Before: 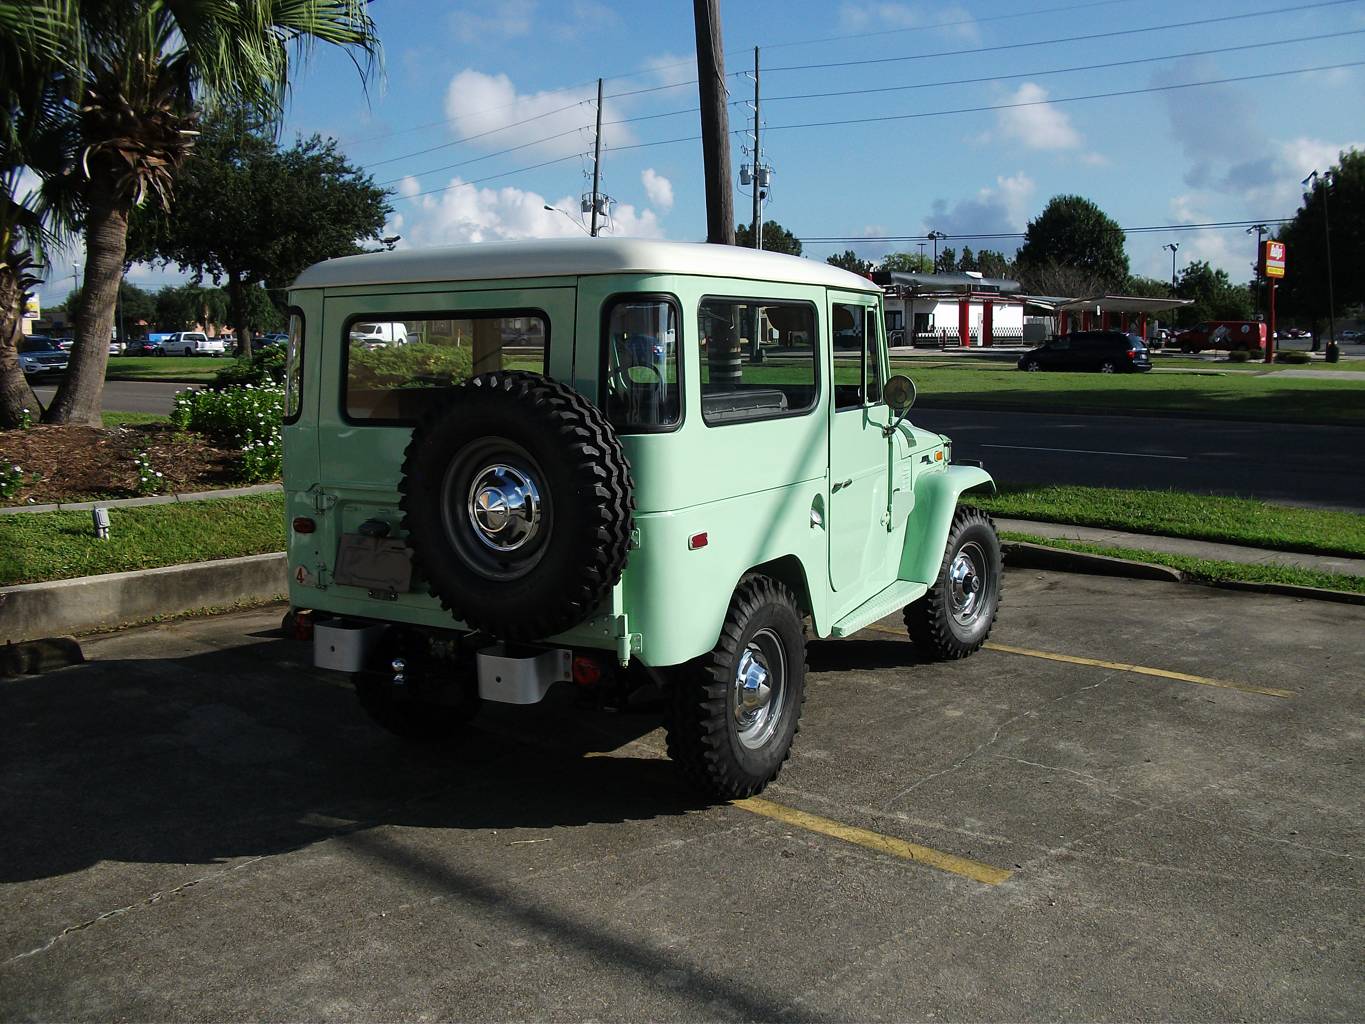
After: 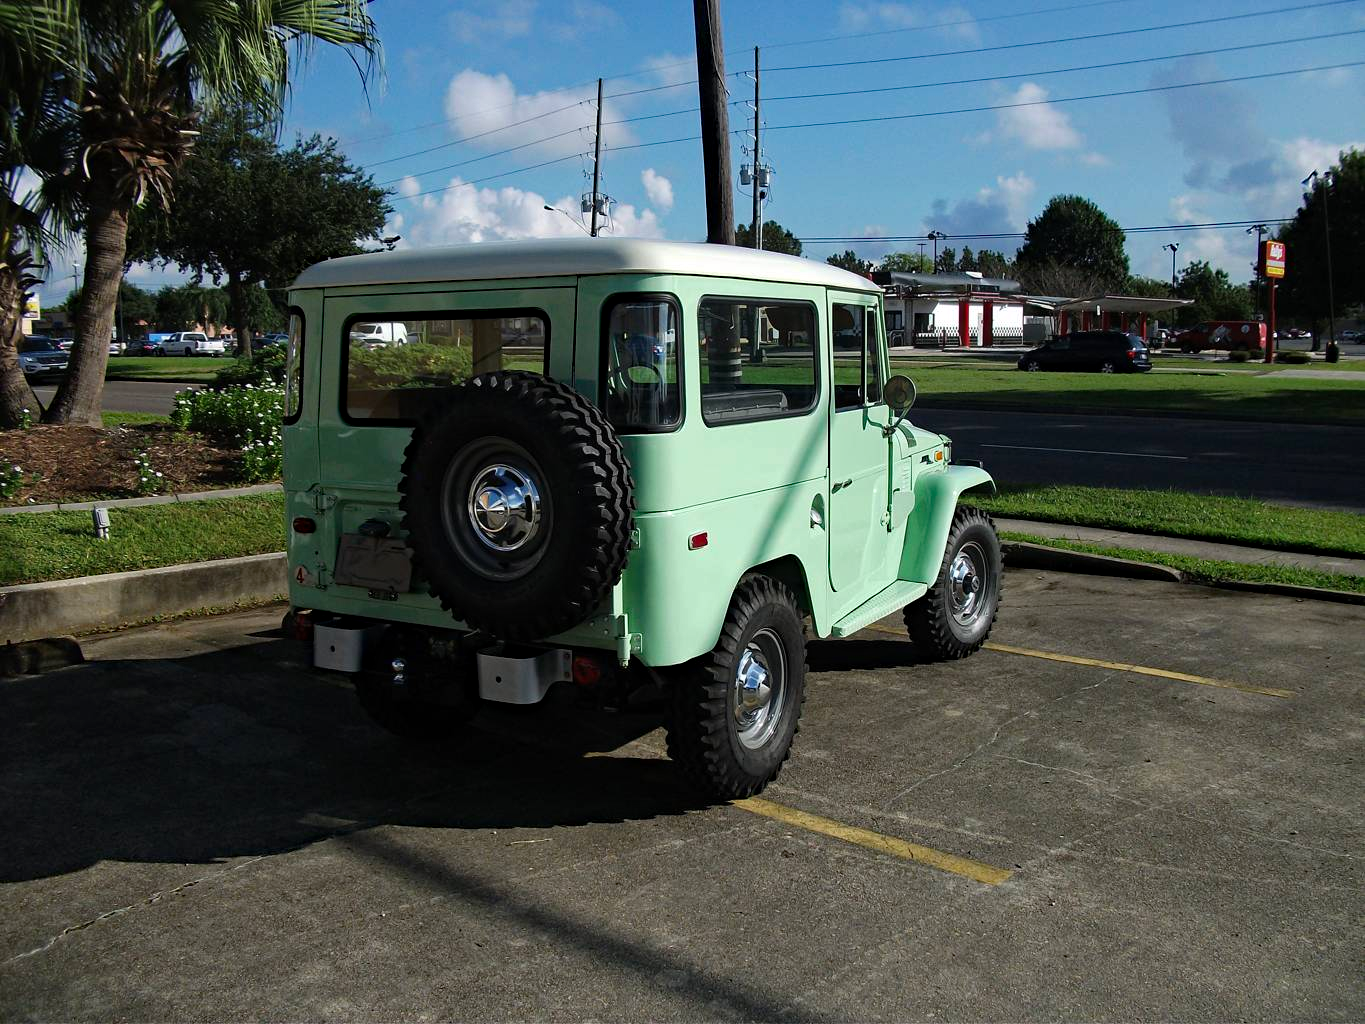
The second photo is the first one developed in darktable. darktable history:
haze removal: strength 0.297, distance 0.251, adaptive false
